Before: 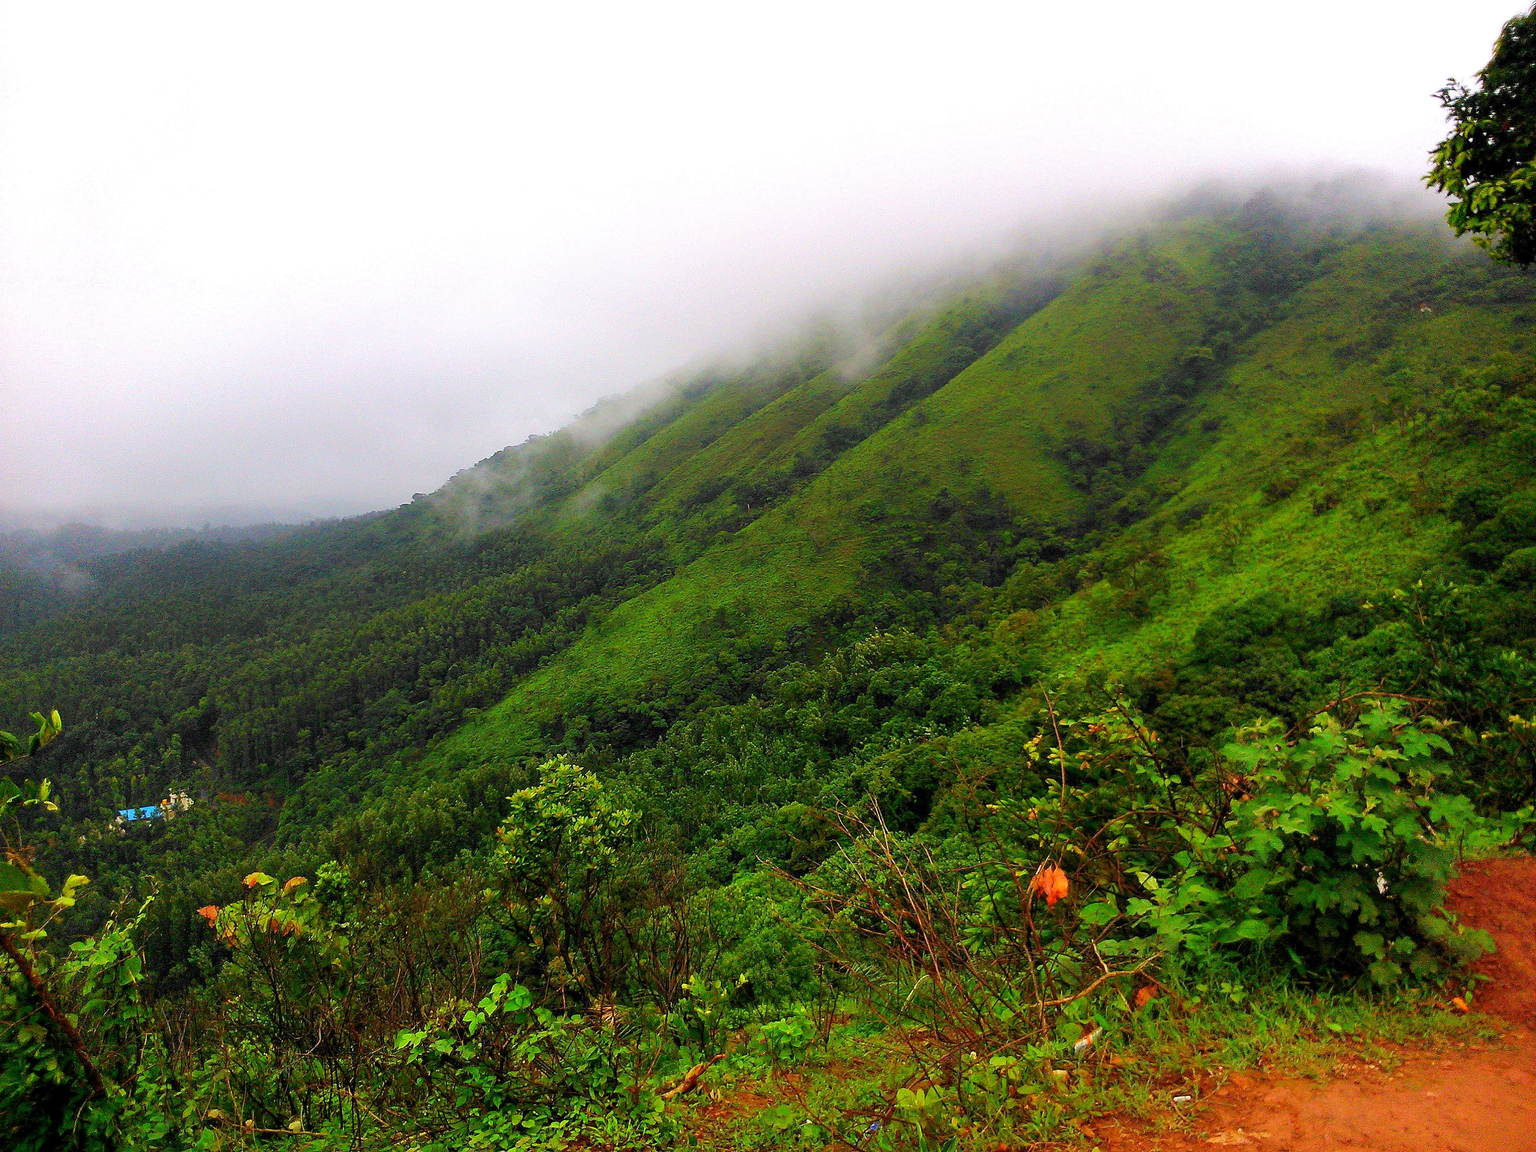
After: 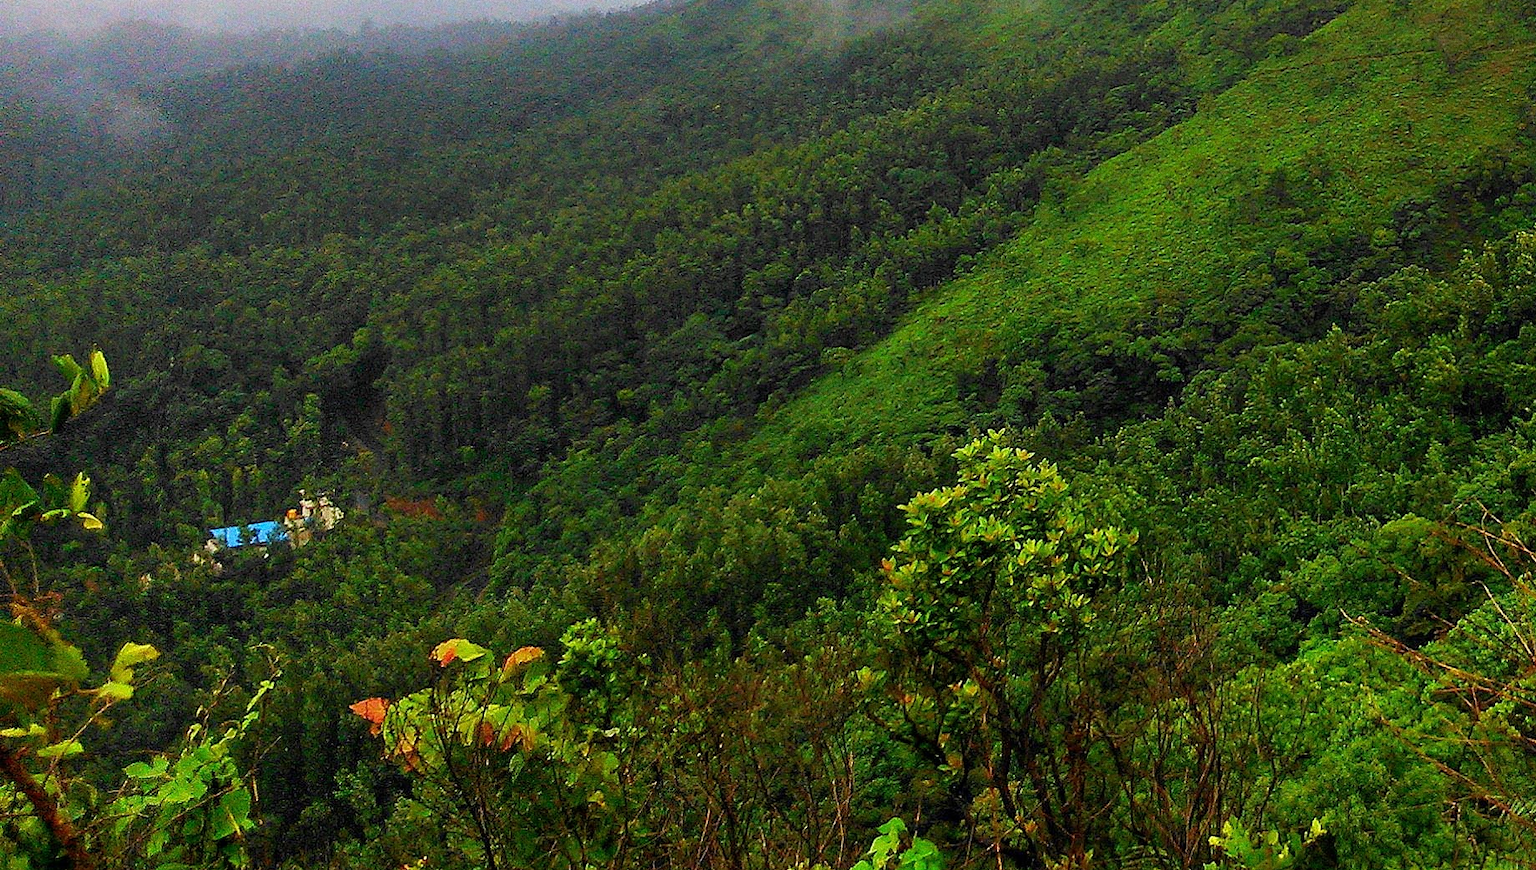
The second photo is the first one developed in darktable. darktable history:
crop: top 44.483%, right 43.593%, bottom 12.892%
grain: coarseness 0.09 ISO
